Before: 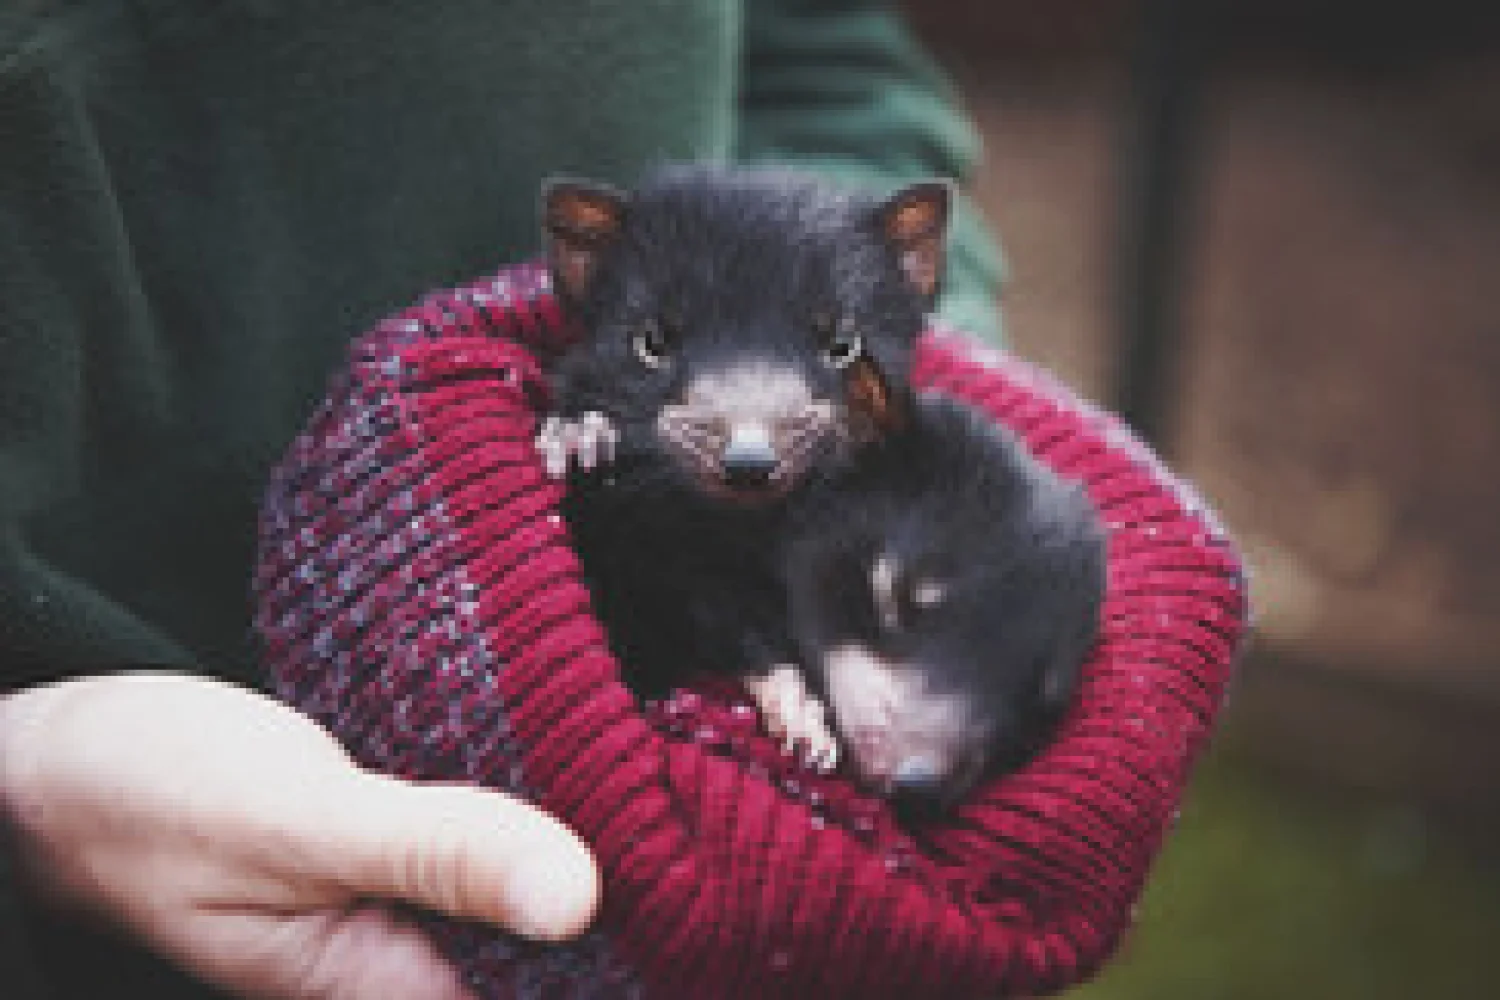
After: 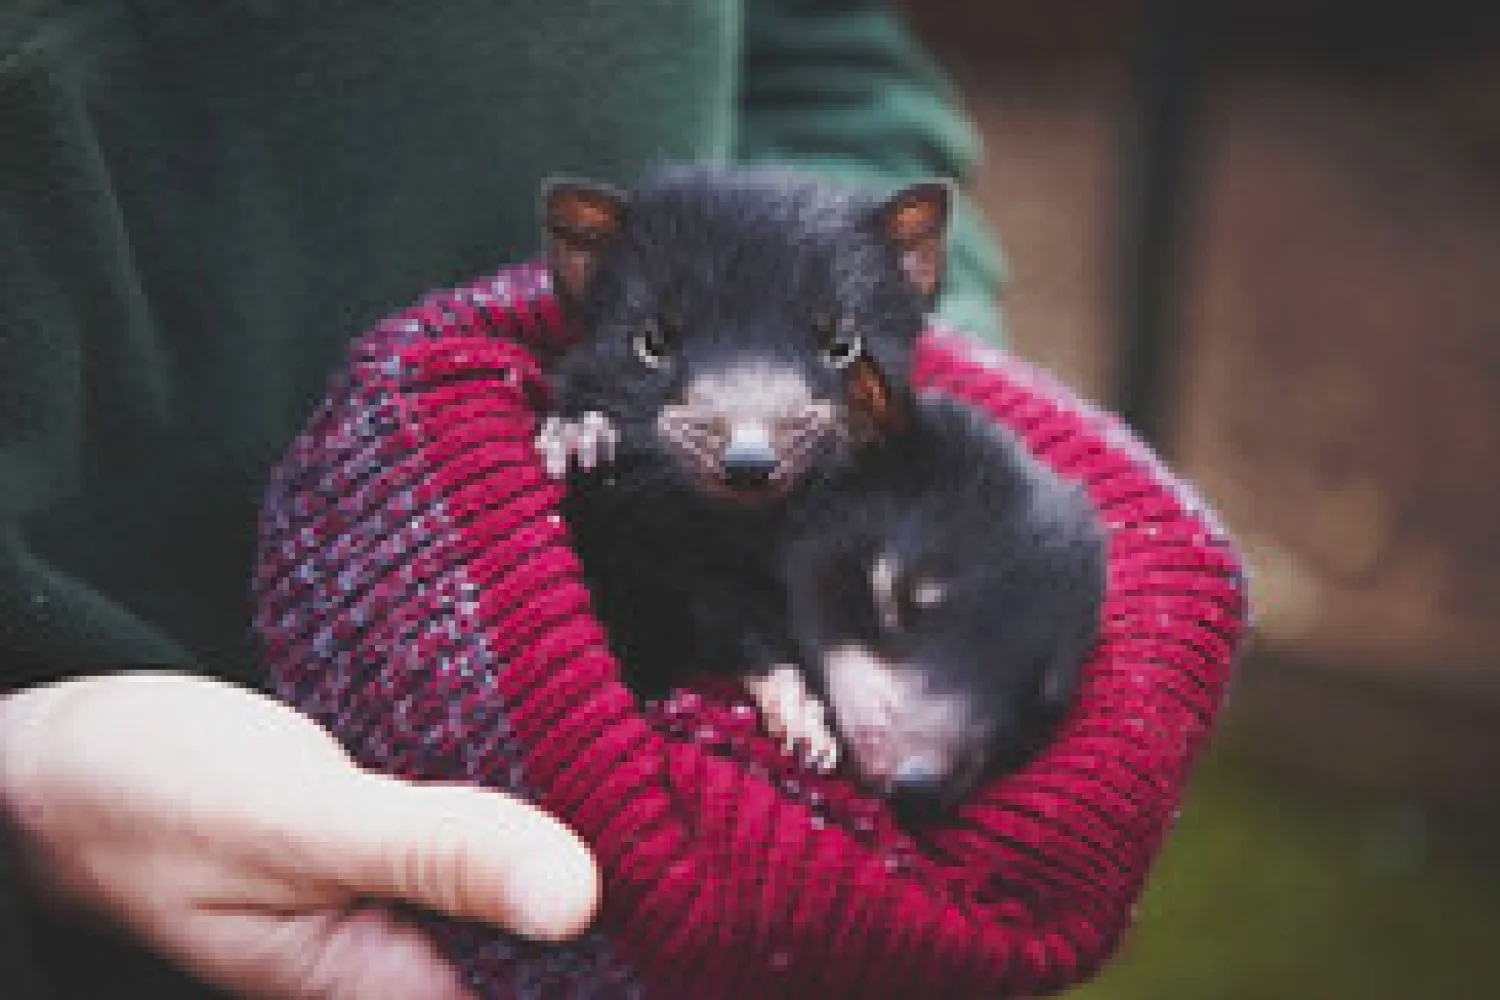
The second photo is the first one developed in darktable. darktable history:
color correction: highlights b* -0.004, saturation 1.14
